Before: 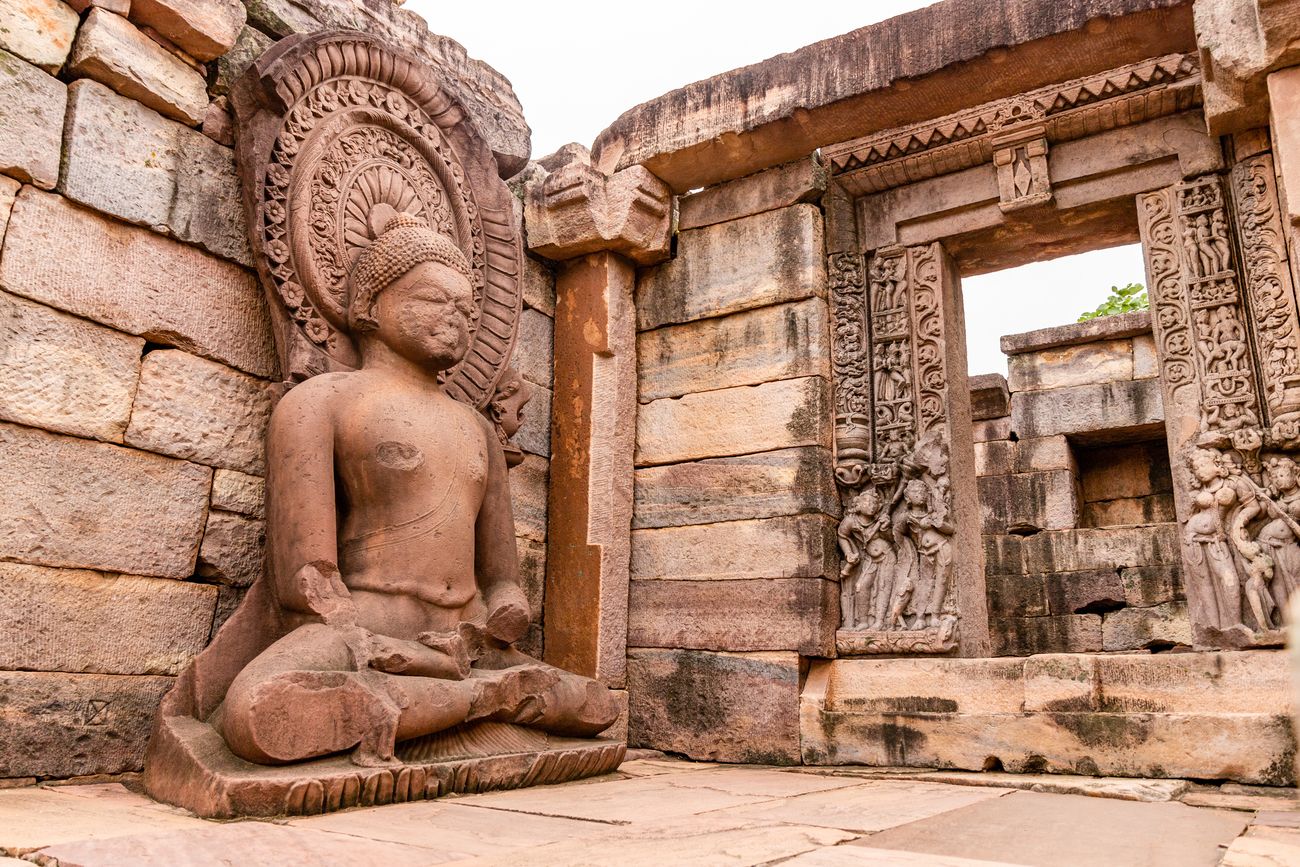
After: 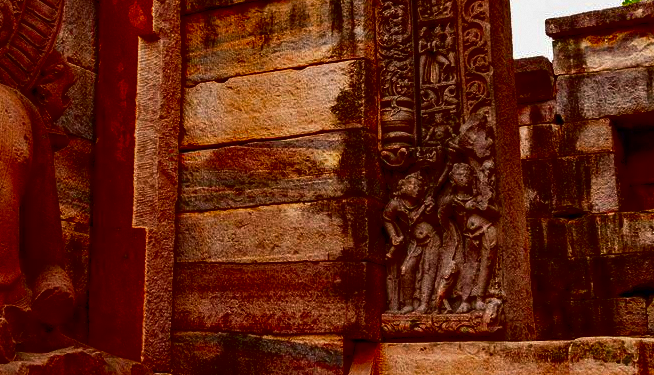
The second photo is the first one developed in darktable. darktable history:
crop: left 35.03%, top 36.625%, right 14.663%, bottom 20.057%
grain: coarseness 0.09 ISO
contrast brightness saturation: brightness -1, saturation 1
